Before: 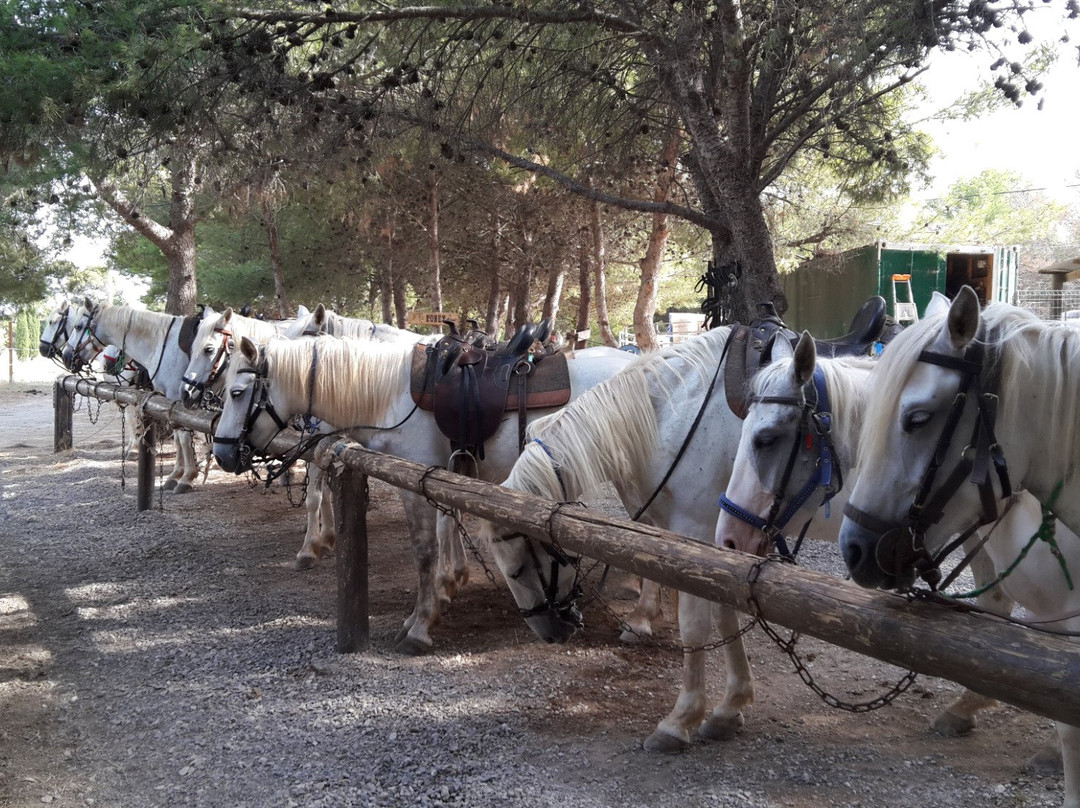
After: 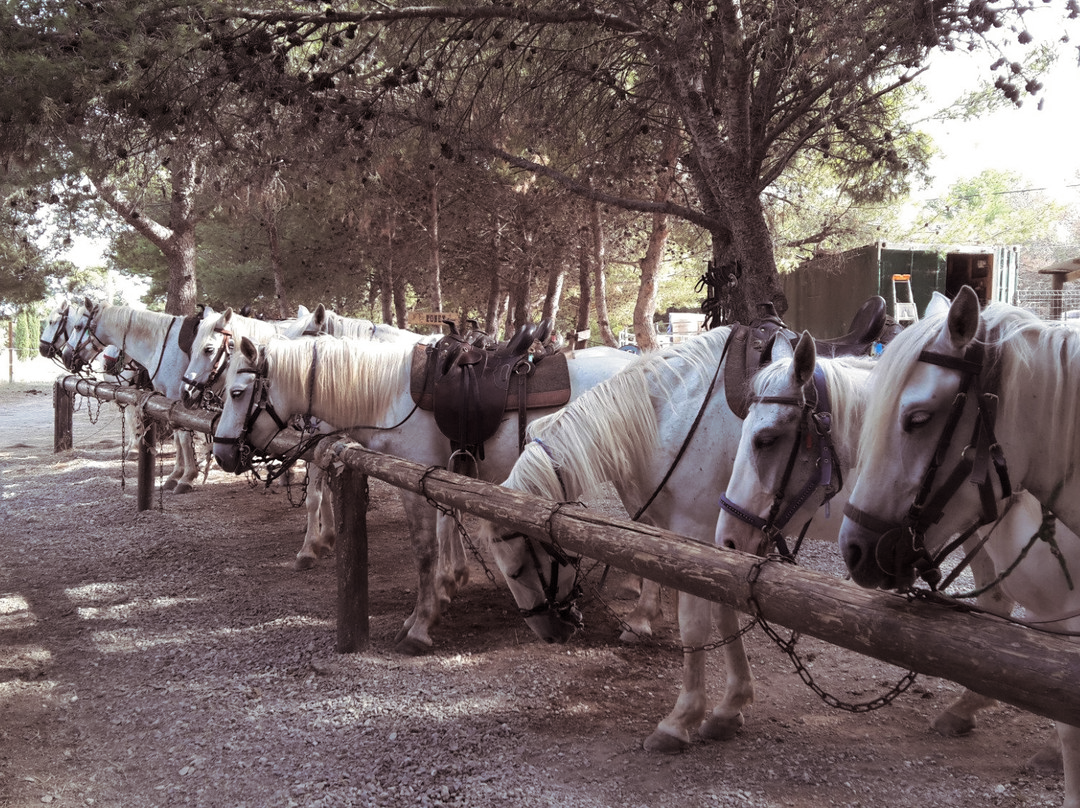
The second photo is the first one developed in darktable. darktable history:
tone equalizer: on, module defaults
split-toning: shadows › saturation 0.24, highlights › hue 54°, highlights › saturation 0.24
